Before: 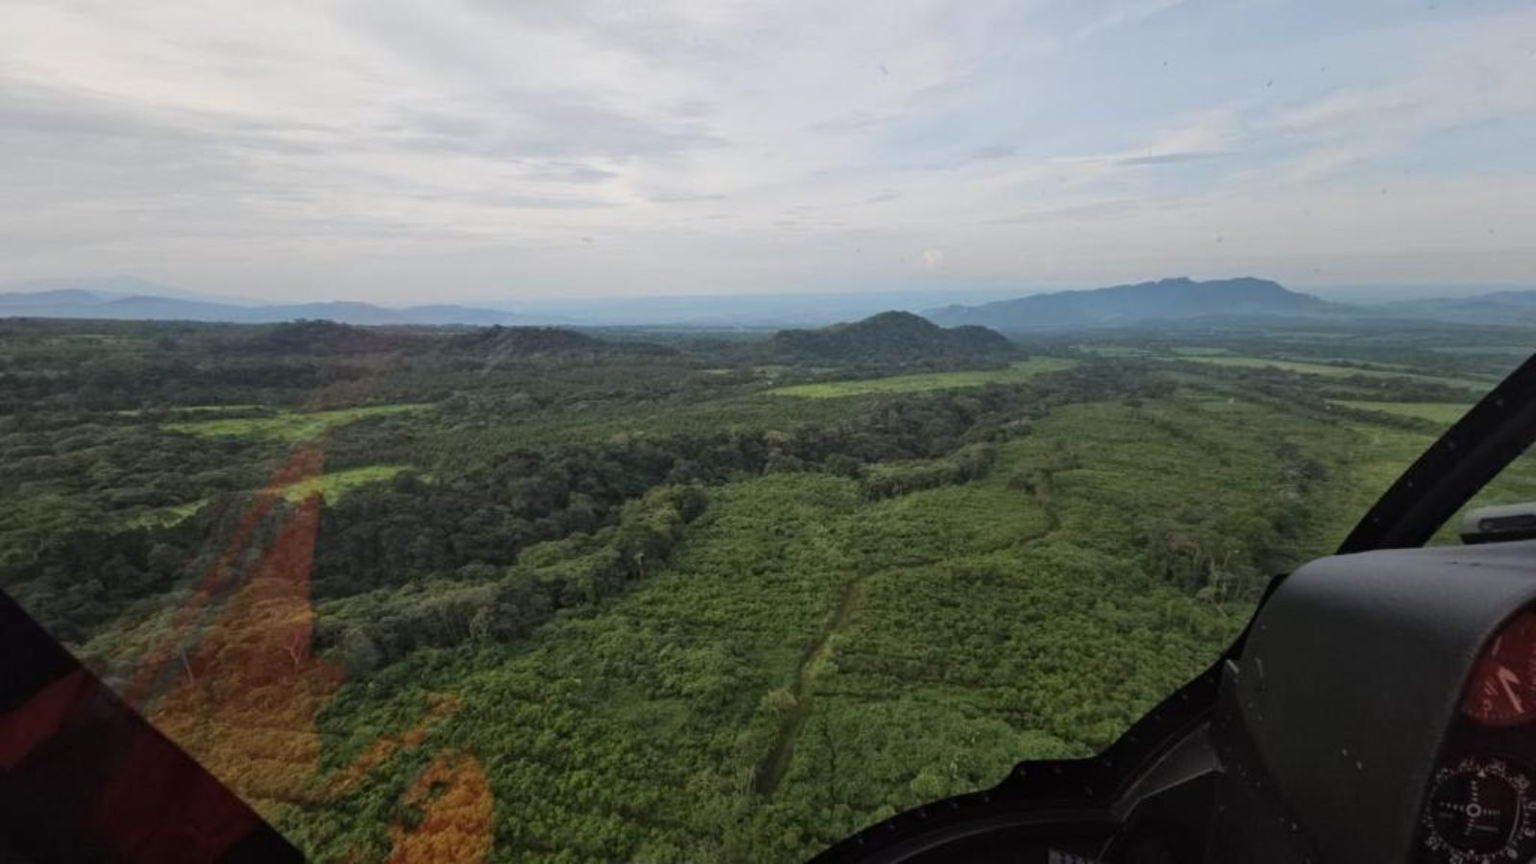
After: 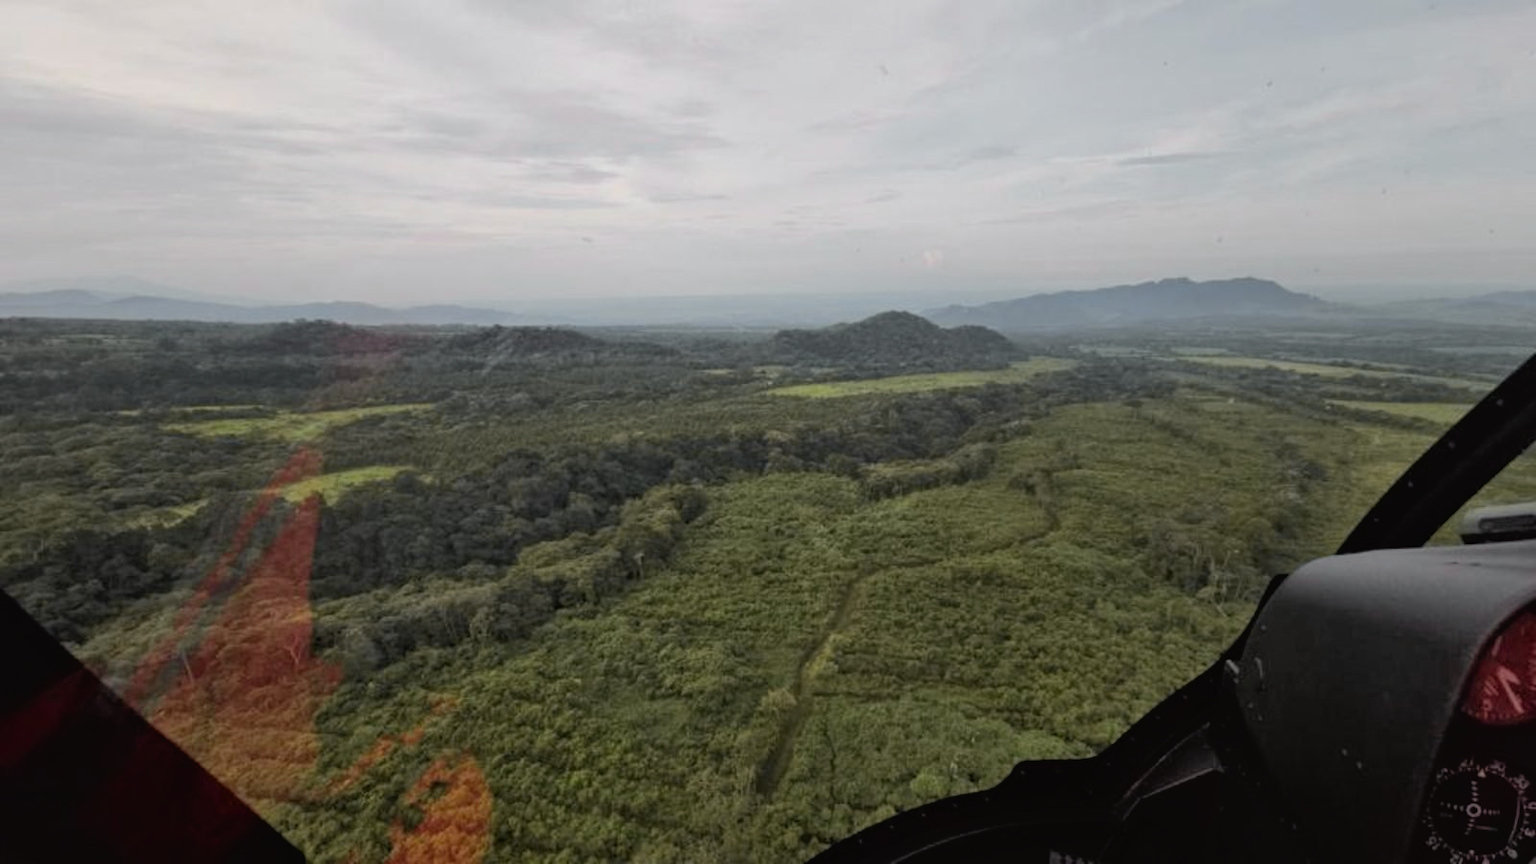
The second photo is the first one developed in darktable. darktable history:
shadows and highlights: shadows 25.52, highlights -24.24
tone curve: curves: ch0 [(0, 0.013) (0.036, 0.035) (0.274, 0.288) (0.504, 0.536) (0.844, 0.84) (1, 0.97)]; ch1 [(0, 0) (0.389, 0.403) (0.462, 0.48) (0.499, 0.5) (0.522, 0.534) (0.567, 0.588) (0.626, 0.645) (0.749, 0.781) (1, 1)]; ch2 [(0, 0) (0.457, 0.486) (0.5, 0.501) (0.533, 0.539) (0.599, 0.6) (0.704, 0.732) (1, 1)], color space Lab, independent channels, preserve colors none
tone equalizer: -8 EV -1.85 EV, -7 EV -1.19 EV, -6 EV -1.62 EV
